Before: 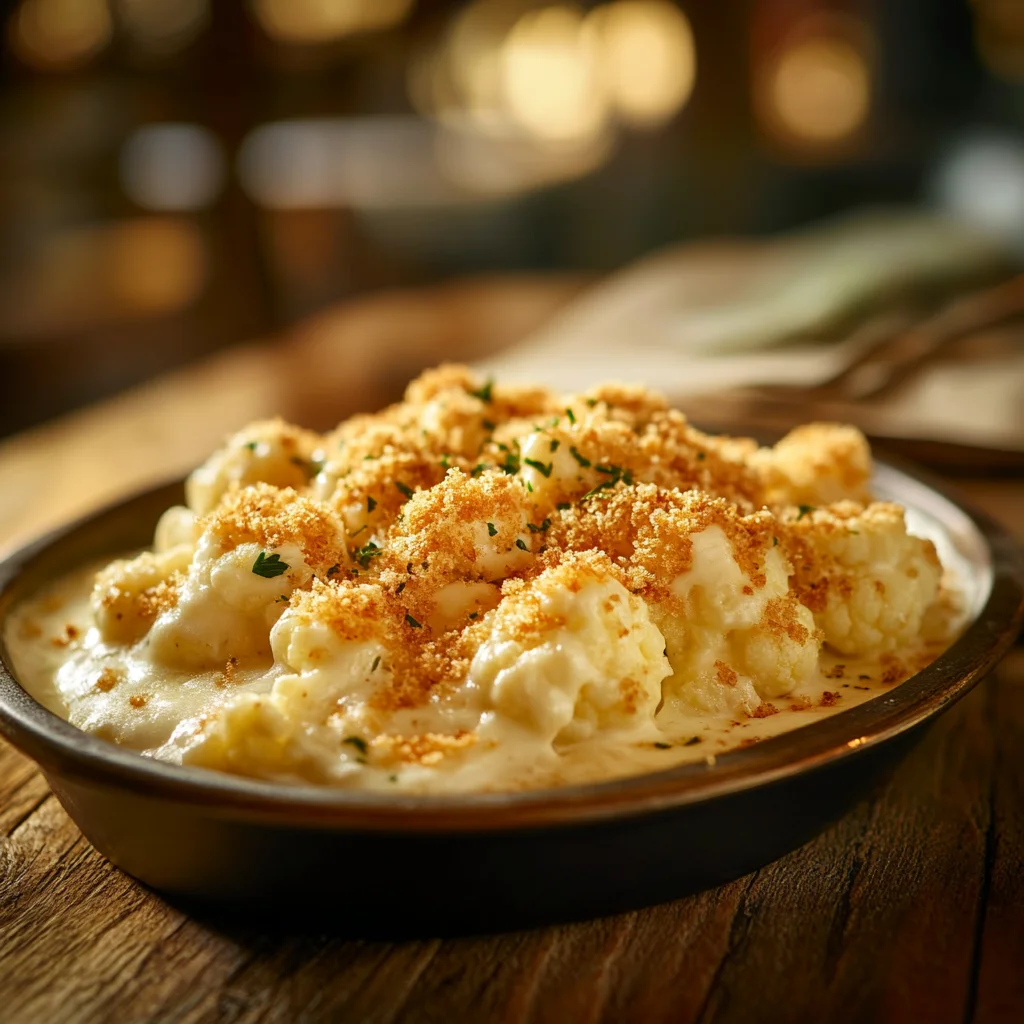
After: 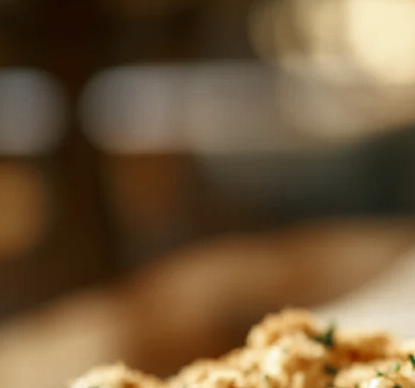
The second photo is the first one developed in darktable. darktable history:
crop: left 15.452%, top 5.459%, right 43.956%, bottom 56.62%
color zones: curves: ch0 [(0, 0.5) (0.125, 0.4) (0.25, 0.5) (0.375, 0.4) (0.5, 0.4) (0.625, 0.35) (0.75, 0.35) (0.875, 0.5)]; ch1 [(0, 0.35) (0.125, 0.45) (0.25, 0.35) (0.375, 0.35) (0.5, 0.35) (0.625, 0.35) (0.75, 0.45) (0.875, 0.35)]; ch2 [(0, 0.6) (0.125, 0.5) (0.25, 0.5) (0.375, 0.6) (0.5, 0.6) (0.625, 0.5) (0.75, 0.5) (0.875, 0.5)]
